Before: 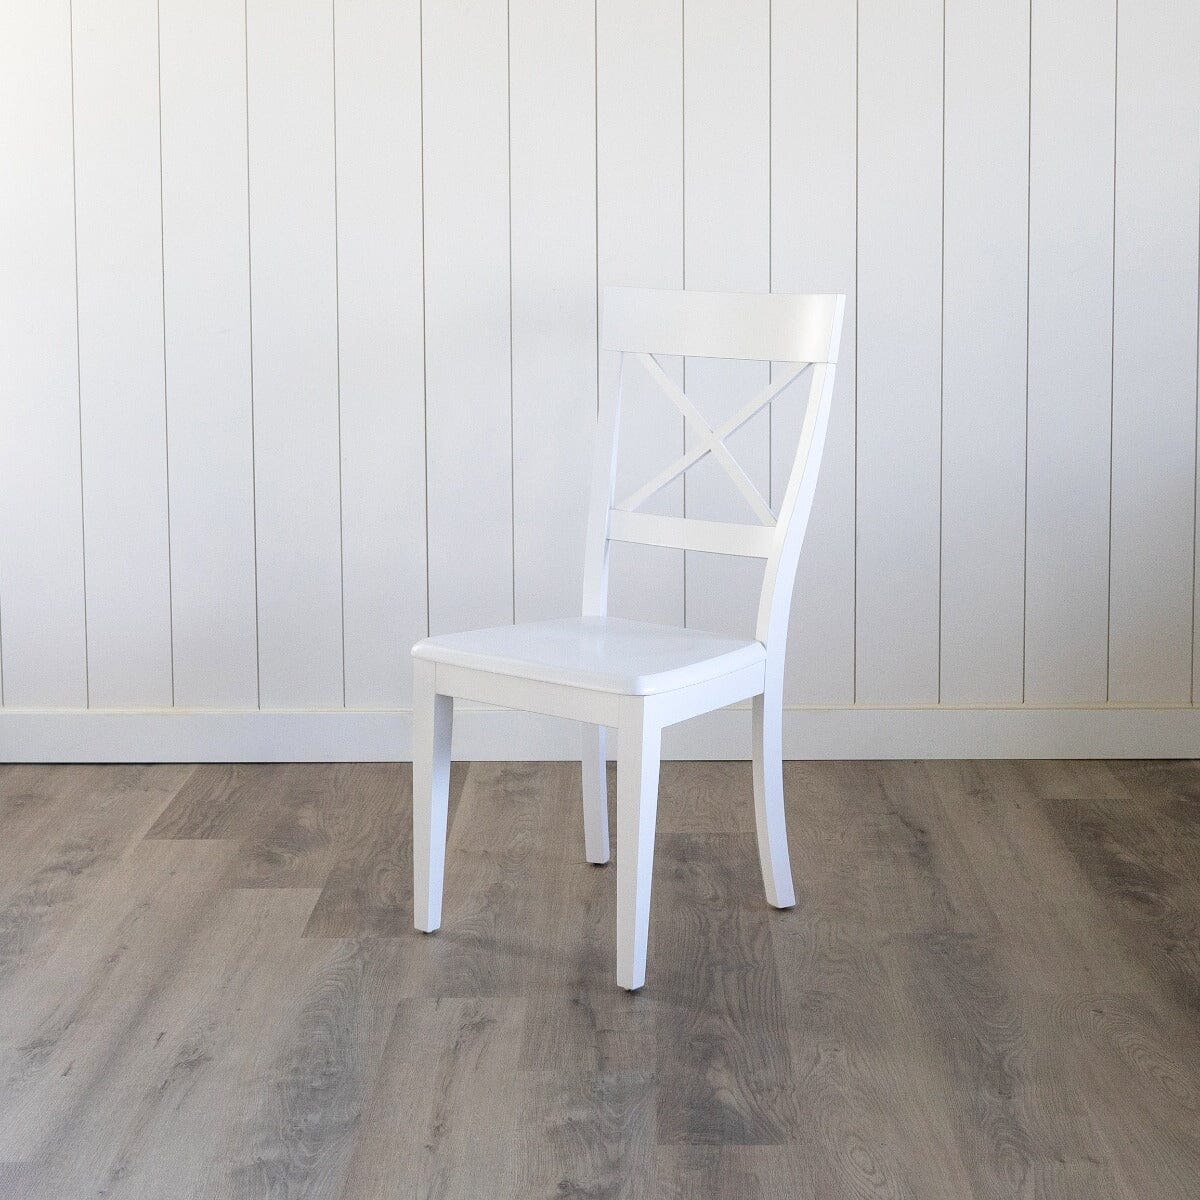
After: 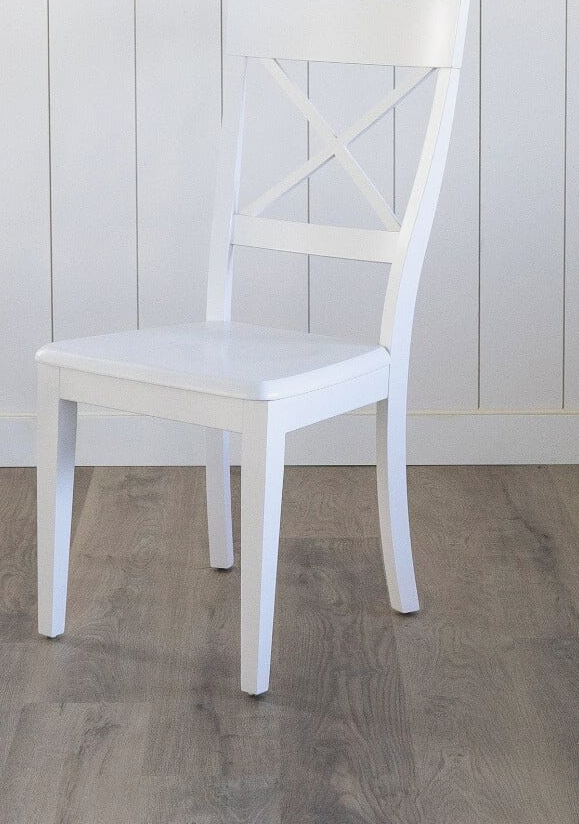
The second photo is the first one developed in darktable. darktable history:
exposure: black level correction -0.015, exposure -0.125 EV, compensate highlight preservation false
crop: left 31.379%, top 24.658%, right 20.326%, bottom 6.628%
